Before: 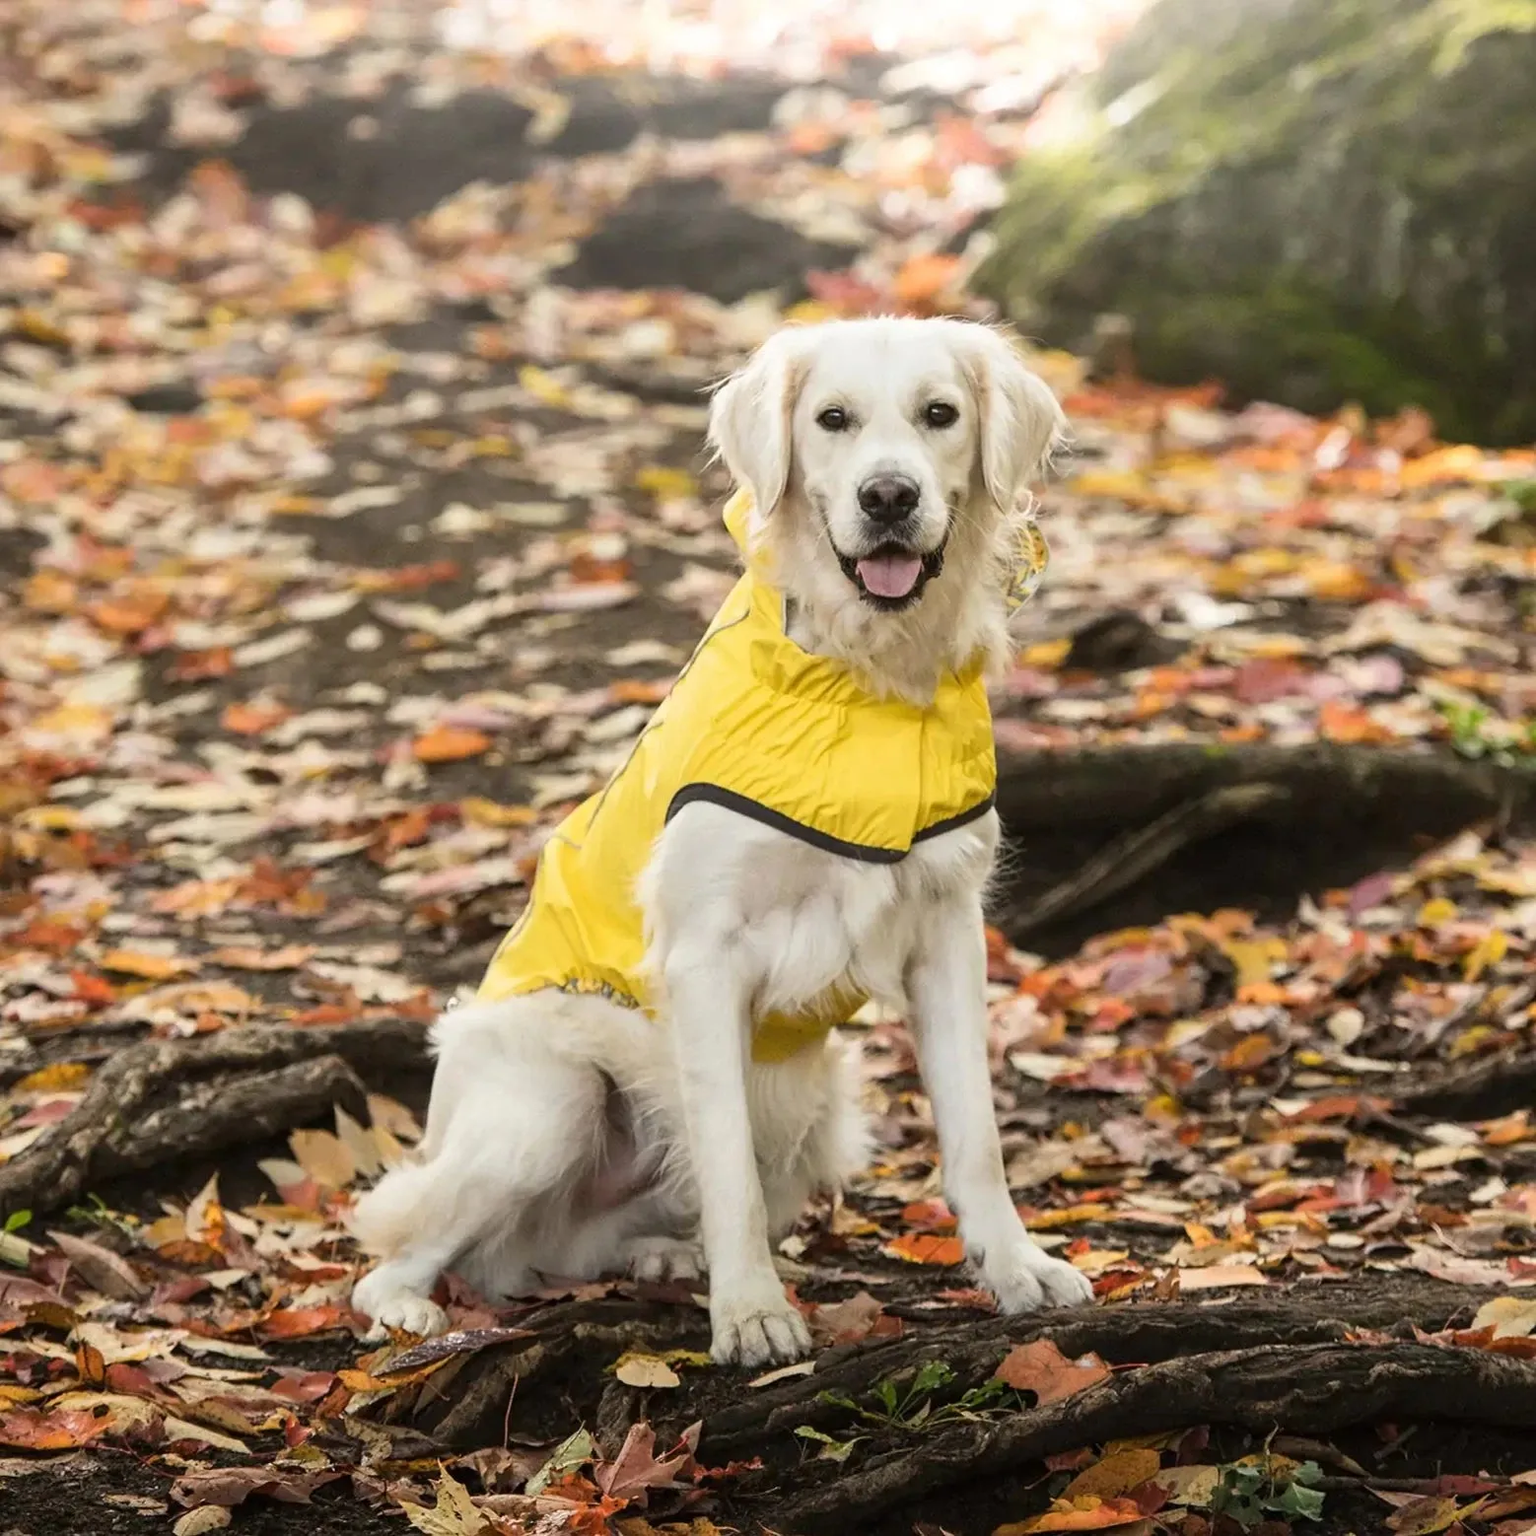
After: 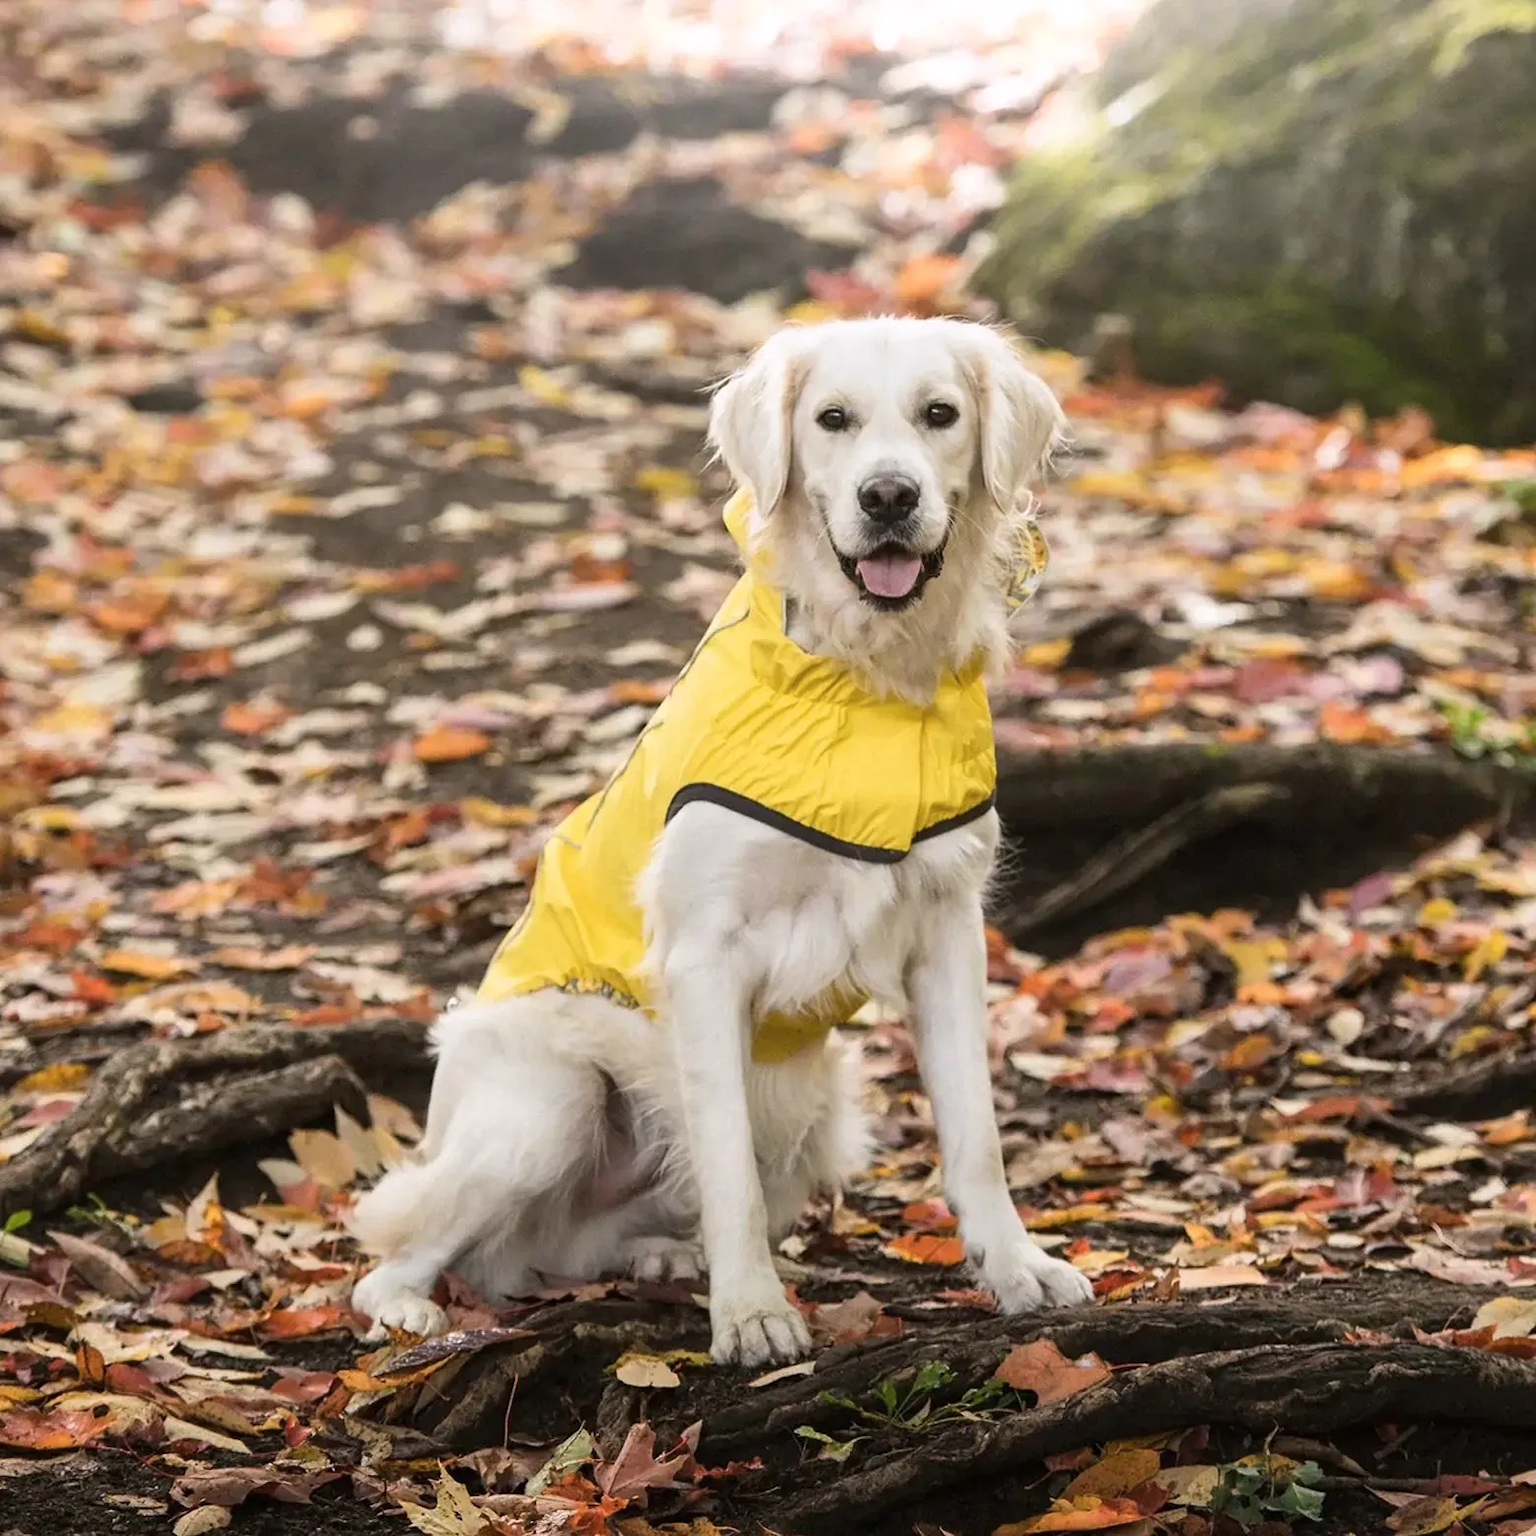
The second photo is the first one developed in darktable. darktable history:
contrast brightness saturation: saturation -0.05
white balance: red 1.009, blue 1.027
